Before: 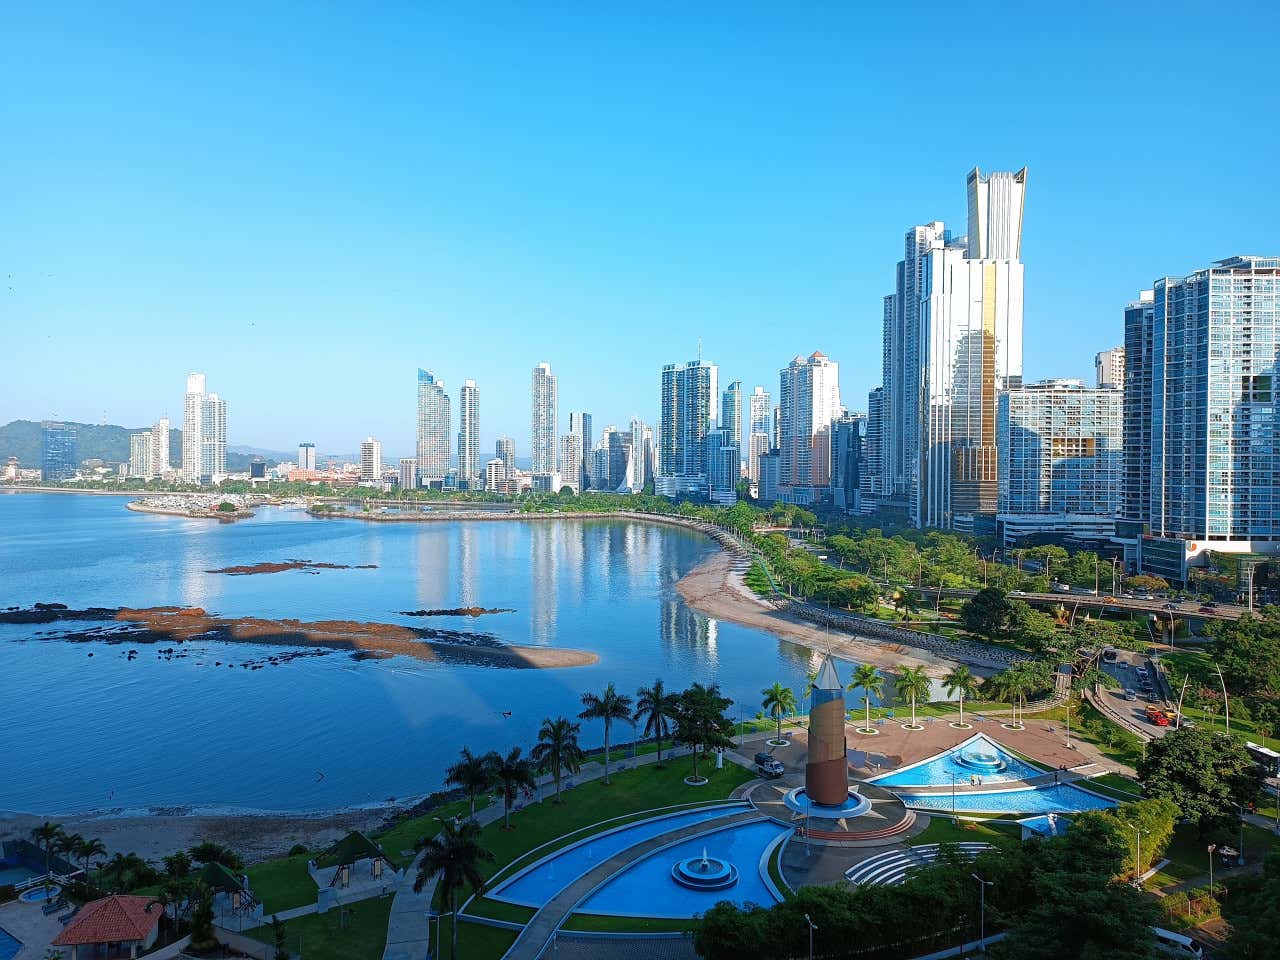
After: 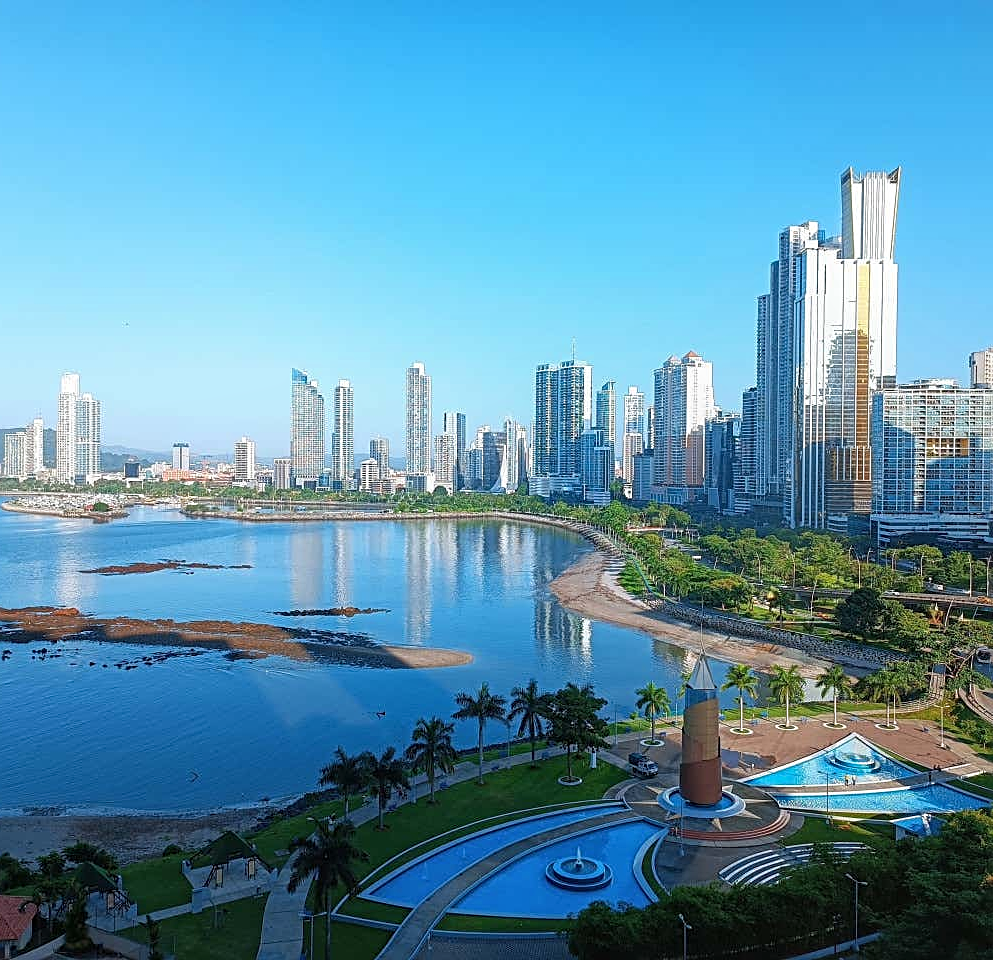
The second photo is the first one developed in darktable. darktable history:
crop: left 9.877%, right 12.529%
sharpen: on, module defaults
local contrast: detail 110%
